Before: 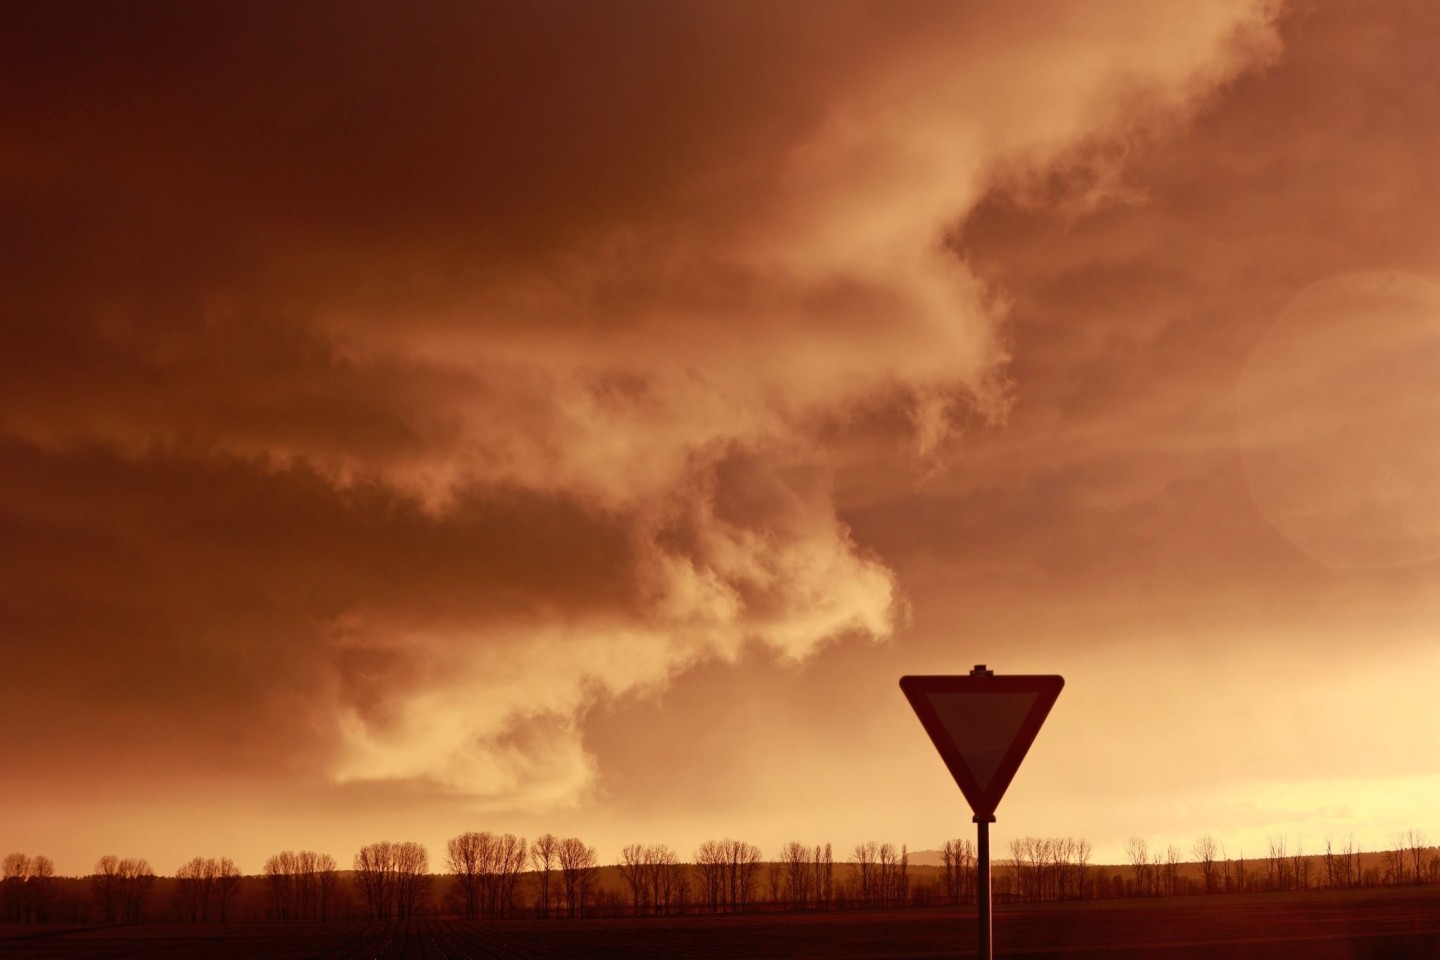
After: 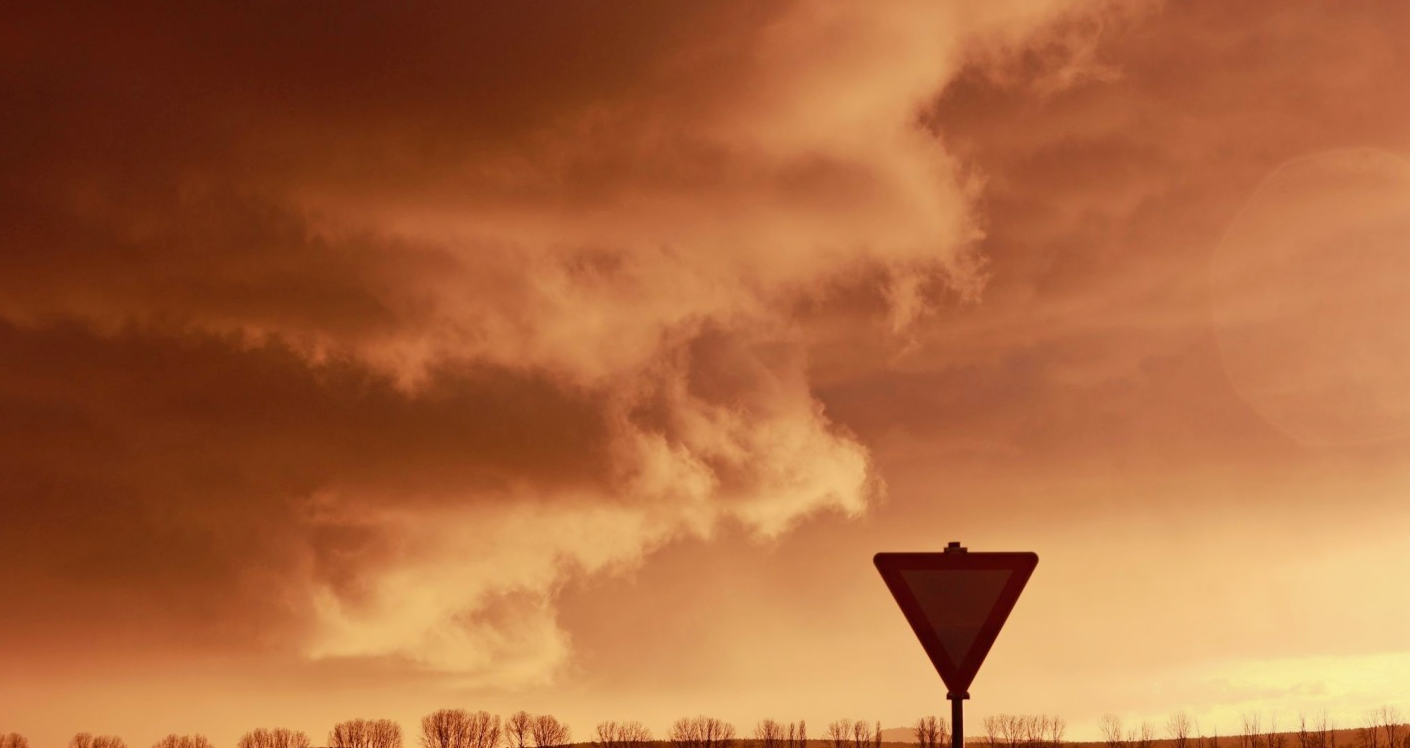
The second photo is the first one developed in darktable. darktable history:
crop and rotate: left 1.814%, top 12.818%, right 0.25%, bottom 9.225%
base curve: curves: ch0 [(0, 0) (0.235, 0.266) (0.503, 0.496) (0.786, 0.72) (1, 1)]
